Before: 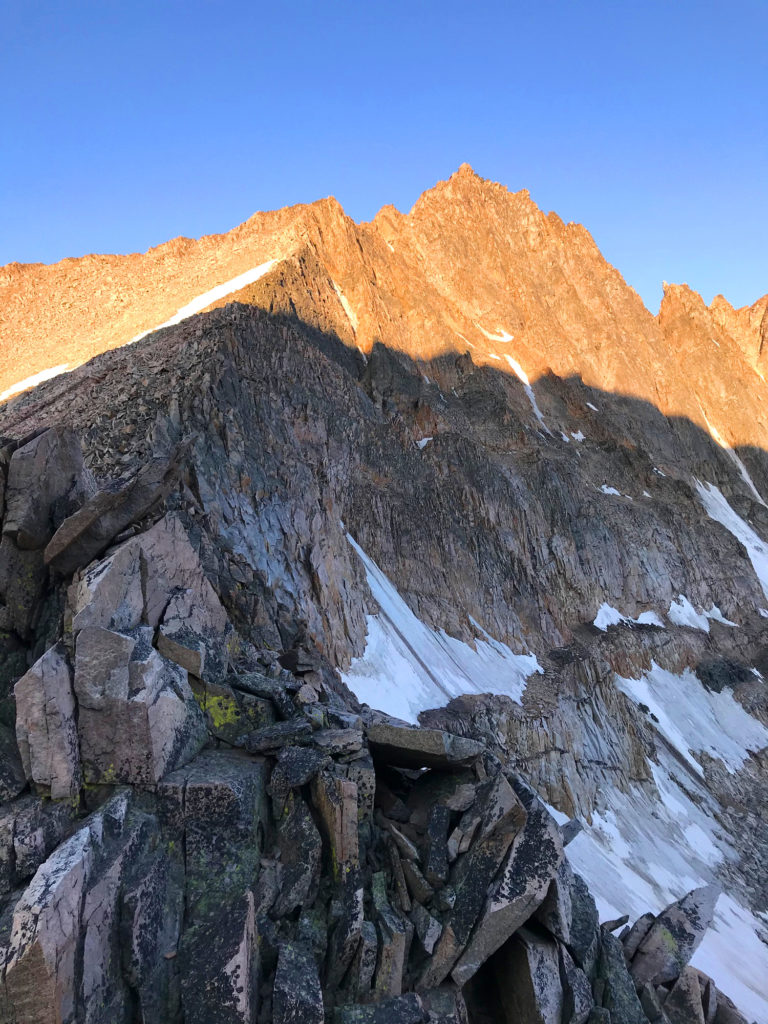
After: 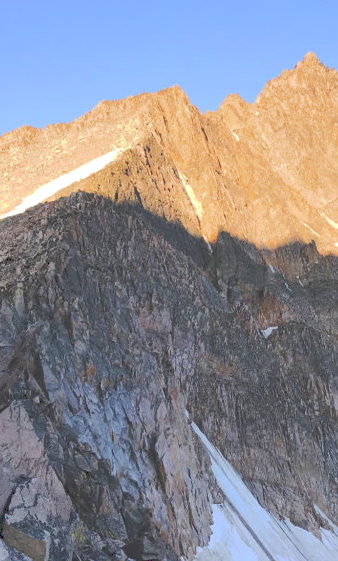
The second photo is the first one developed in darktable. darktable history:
tone equalizer: on, module defaults
crop: left 20.248%, top 10.86%, right 35.675%, bottom 34.321%
exposure: black level correction 0.001, exposure 0.14 EV, compensate highlight preservation false
tone curve: curves: ch0 [(0, 0) (0.003, 0.217) (0.011, 0.217) (0.025, 0.229) (0.044, 0.243) (0.069, 0.253) (0.1, 0.265) (0.136, 0.281) (0.177, 0.305) (0.224, 0.331) (0.277, 0.369) (0.335, 0.415) (0.399, 0.472) (0.468, 0.543) (0.543, 0.609) (0.623, 0.676) (0.709, 0.734) (0.801, 0.798) (0.898, 0.849) (1, 1)], preserve colors none
